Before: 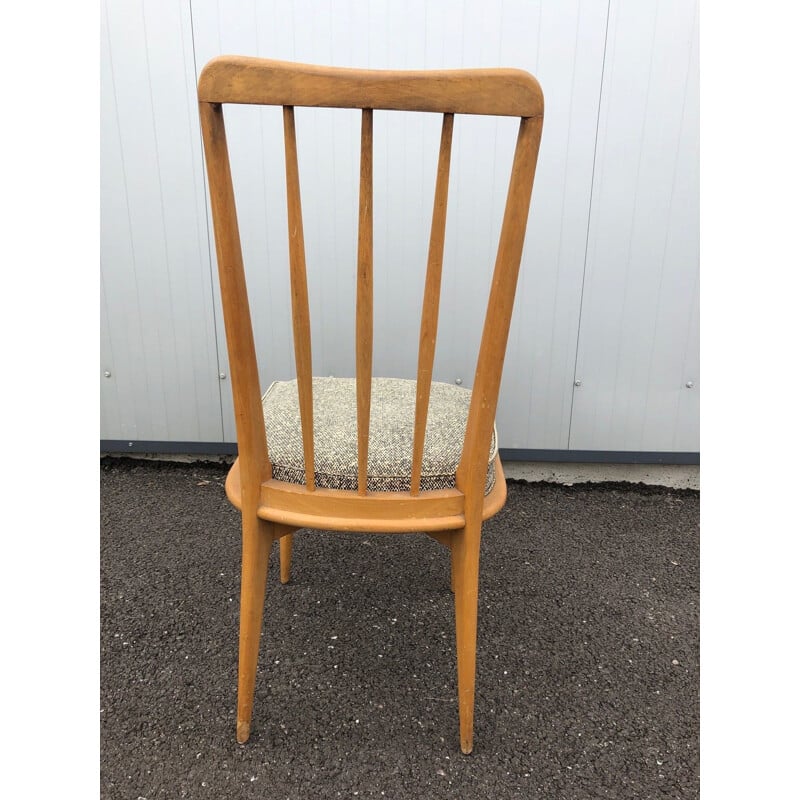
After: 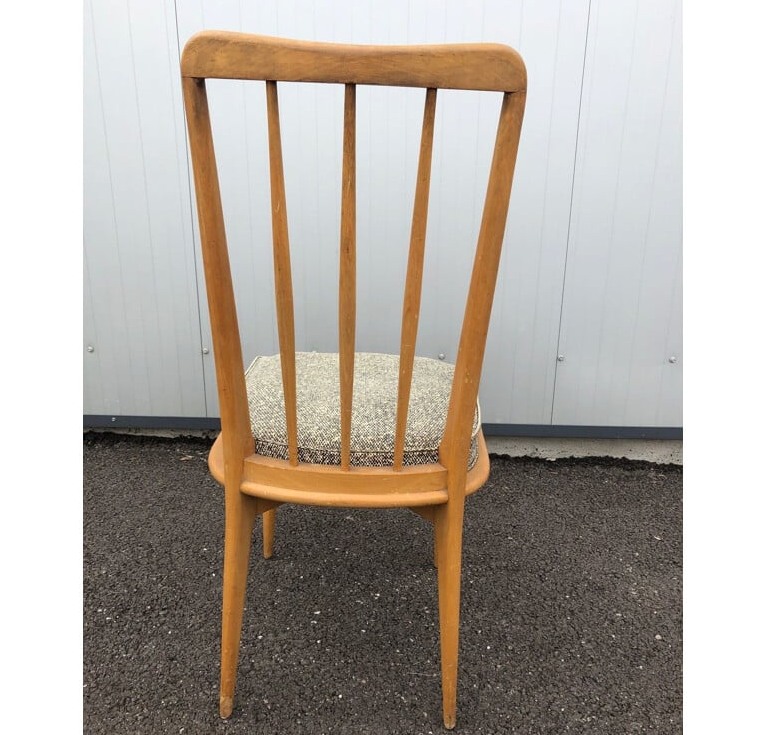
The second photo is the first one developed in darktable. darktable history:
crop: left 2.195%, top 3.185%, right 1.184%, bottom 4.909%
